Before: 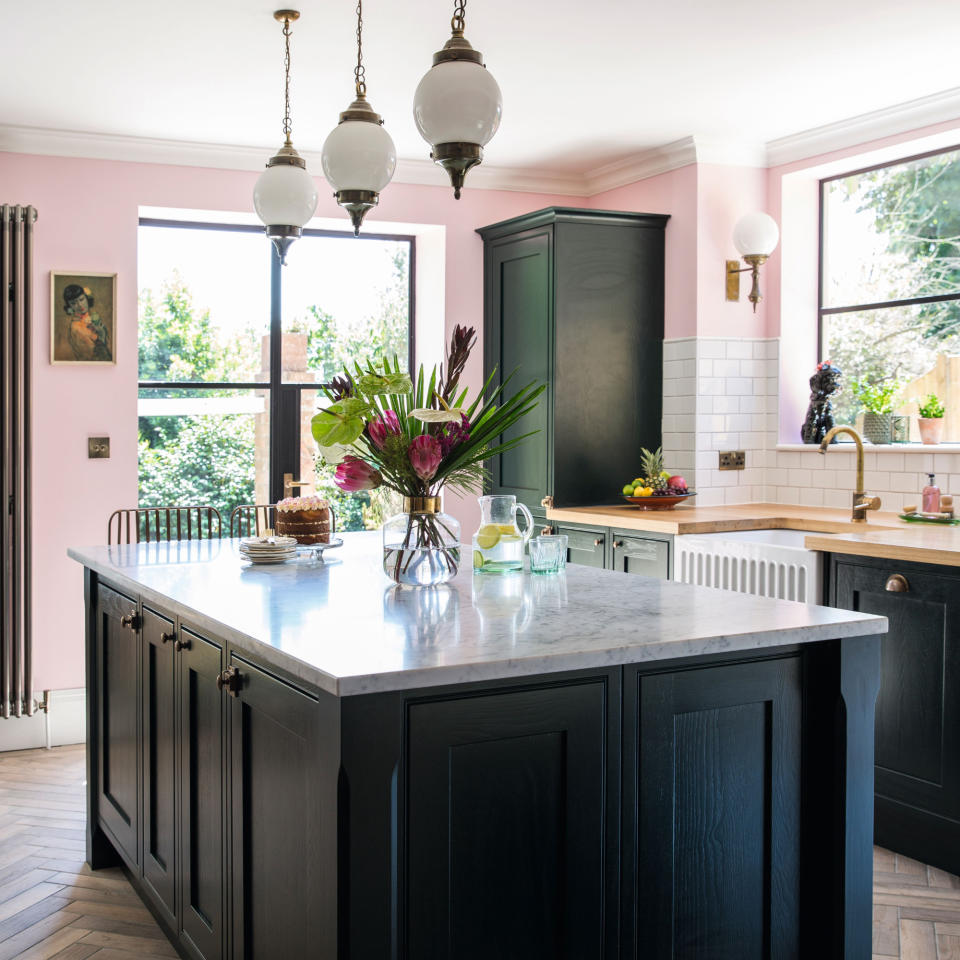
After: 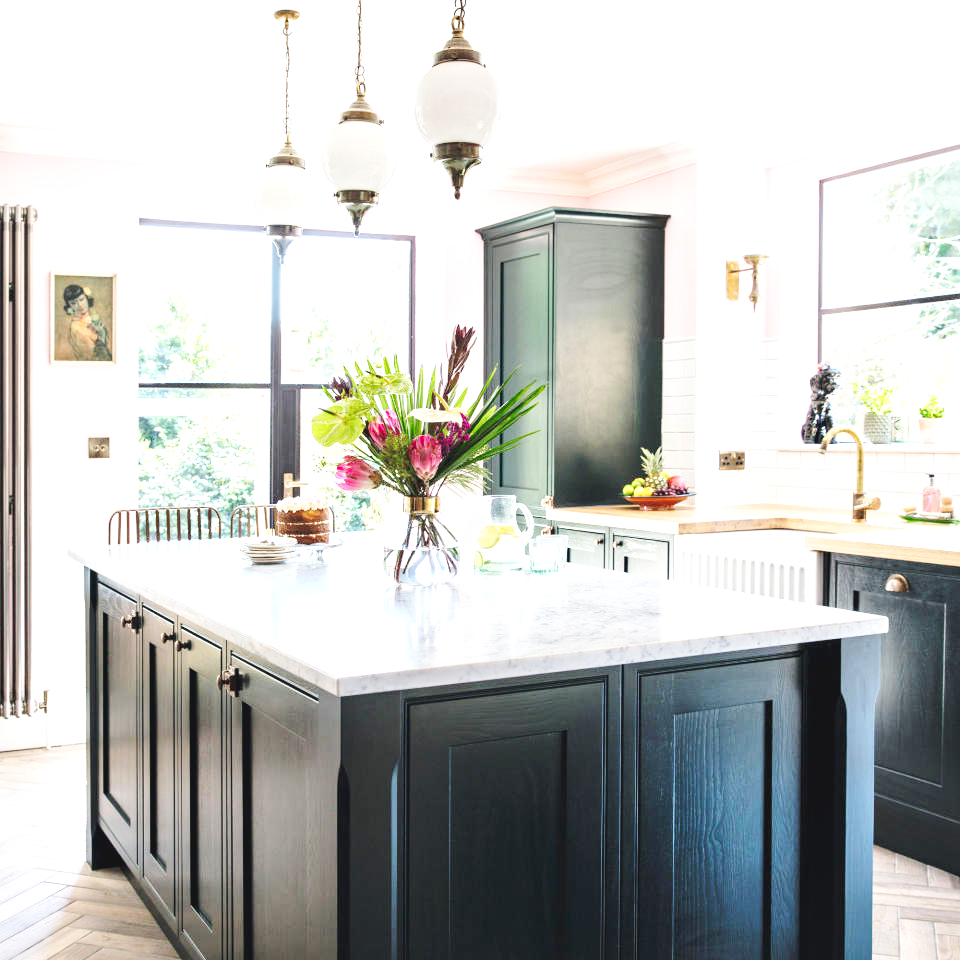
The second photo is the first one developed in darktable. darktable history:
exposure: black level correction 0, exposure 1 EV, compensate exposure bias true, compensate highlight preservation false
base curve: curves: ch0 [(0, 0.007) (0.028, 0.063) (0.121, 0.311) (0.46, 0.743) (0.859, 0.957) (1, 1)], preserve colors none
contrast equalizer: octaves 7, y [[0.6 ×6], [0.55 ×6], [0 ×6], [0 ×6], [0 ×6]], mix 0.3
